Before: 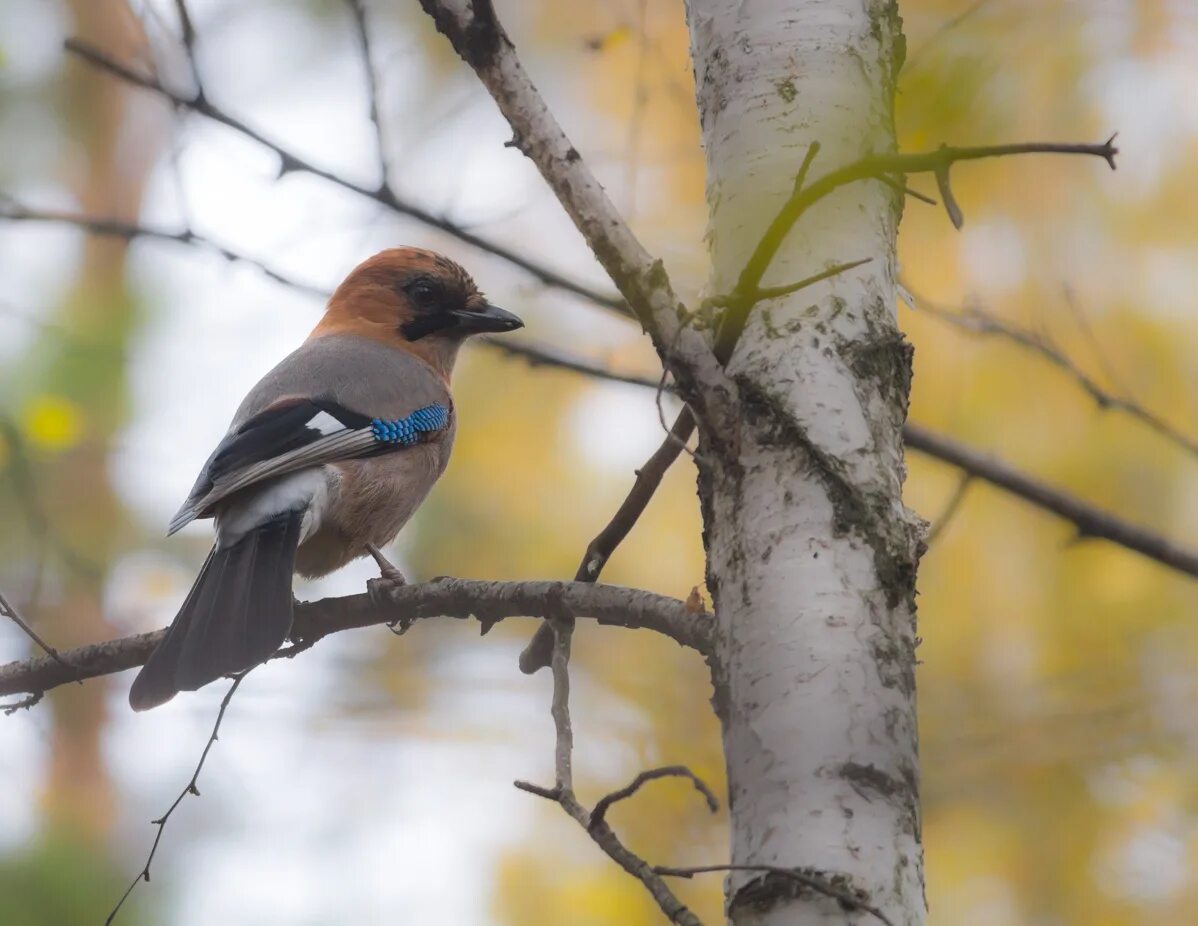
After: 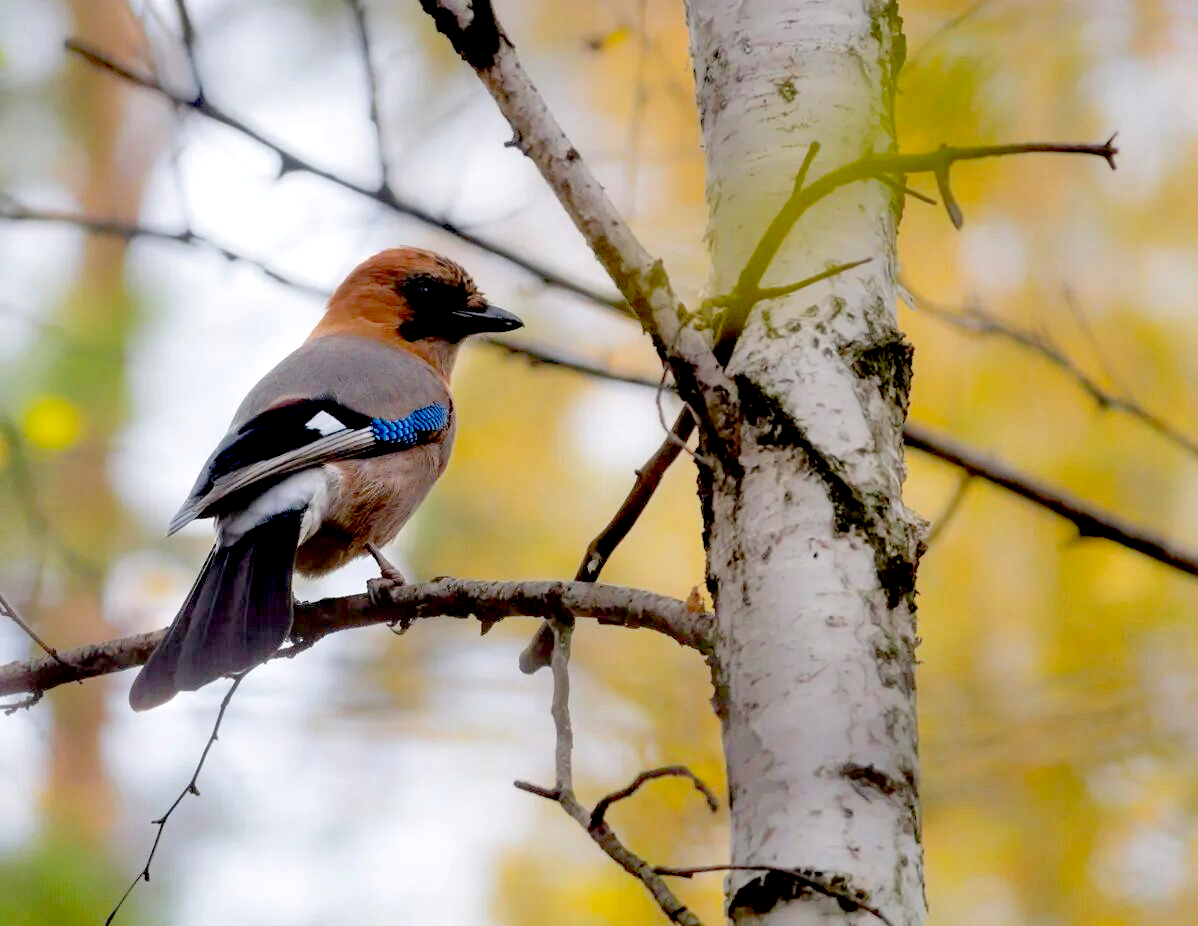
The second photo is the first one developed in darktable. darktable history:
tone equalizer: -7 EV 0.157 EV, -6 EV 0.58 EV, -5 EV 1.14 EV, -4 EV 1.31 EV, -3 EV 1.13 EV, -2 EV 0.6 EV, -1 EV 0.168 EV, luminance estimator HSV value / RGB max
exposure: black level correction 0.048, exposure 0.012 EV, compensate exposure bias true, compensate highlight preservation false
